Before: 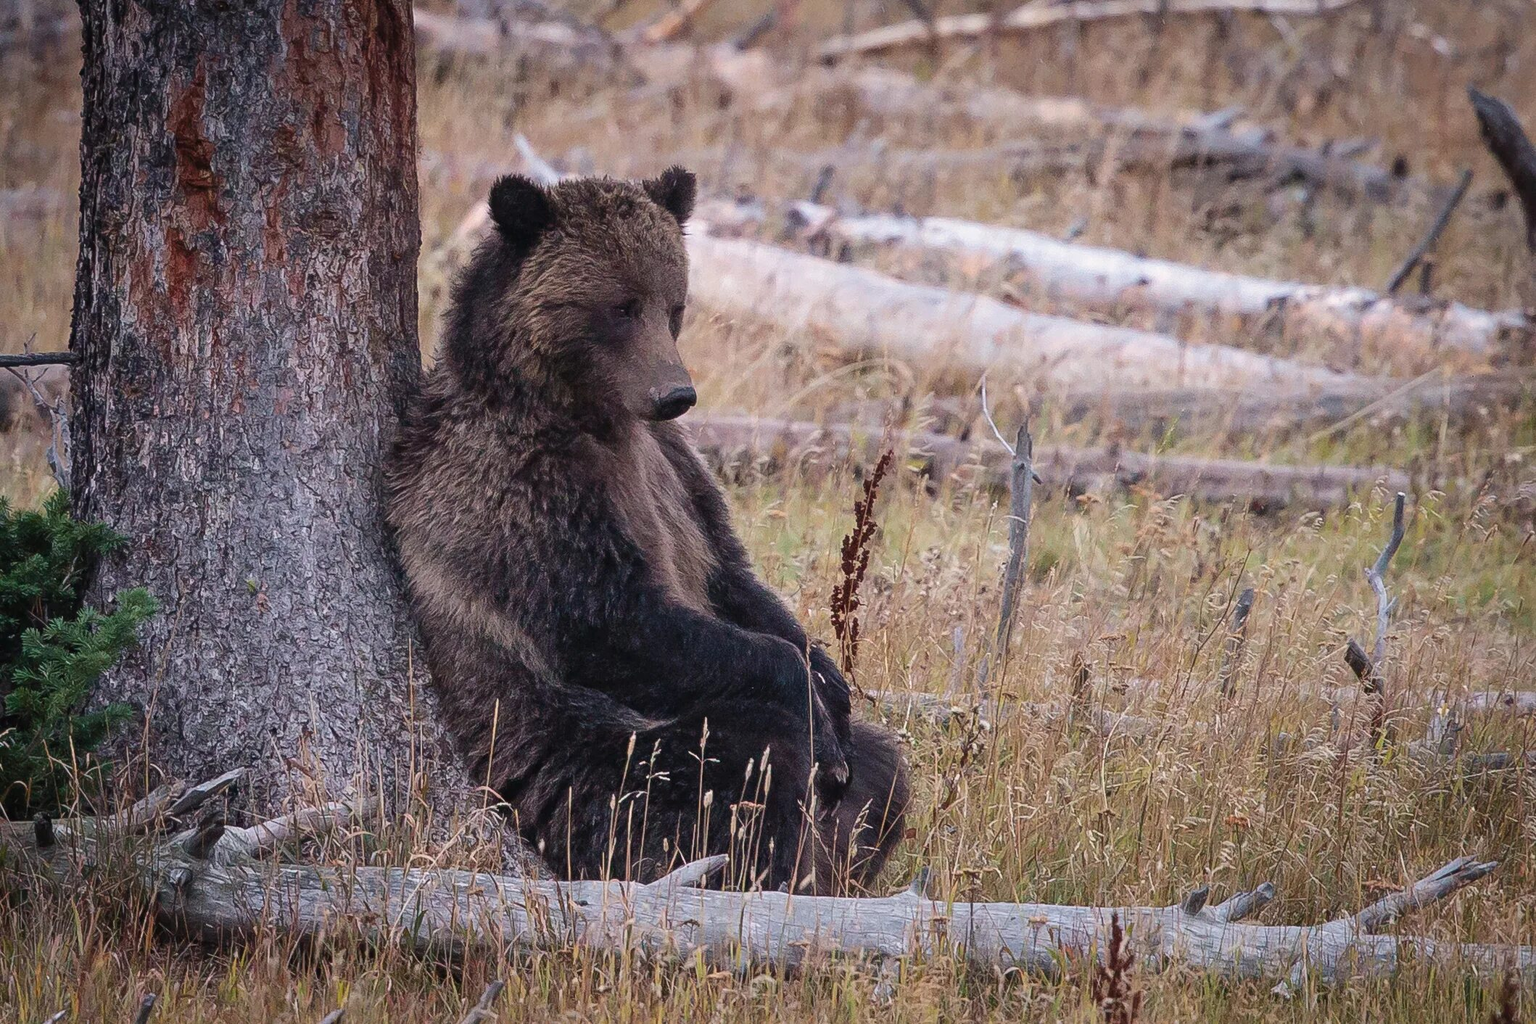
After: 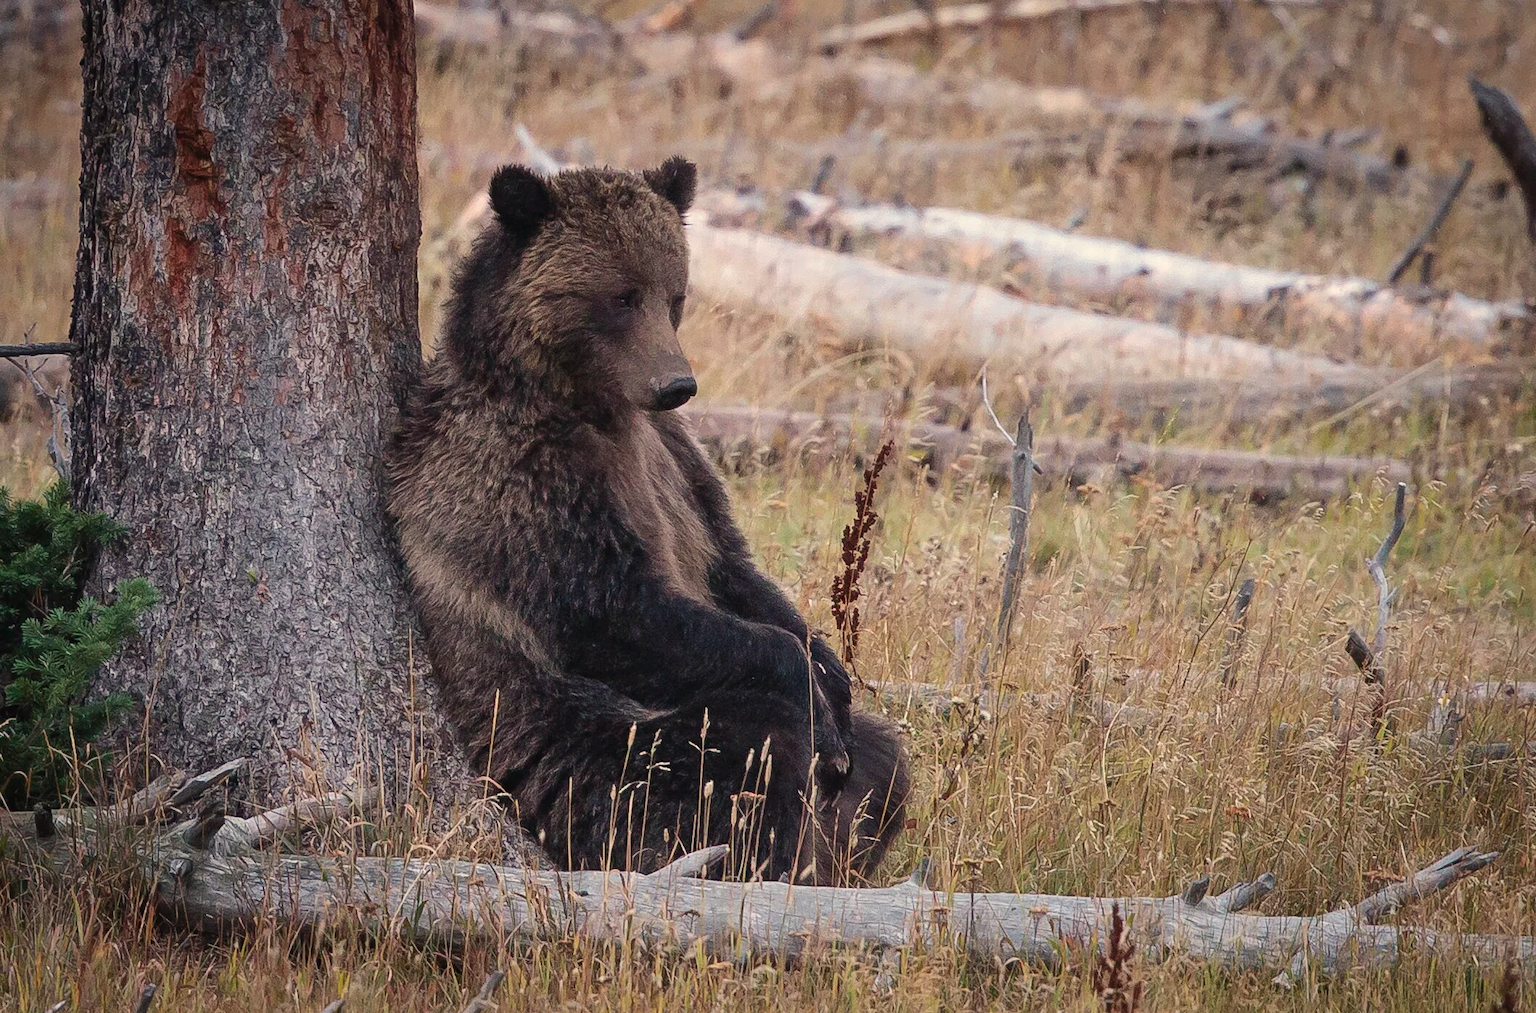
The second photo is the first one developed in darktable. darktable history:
white balance: red 1.029, blue 0.92
crop: top 1.049%, right 0.001%
